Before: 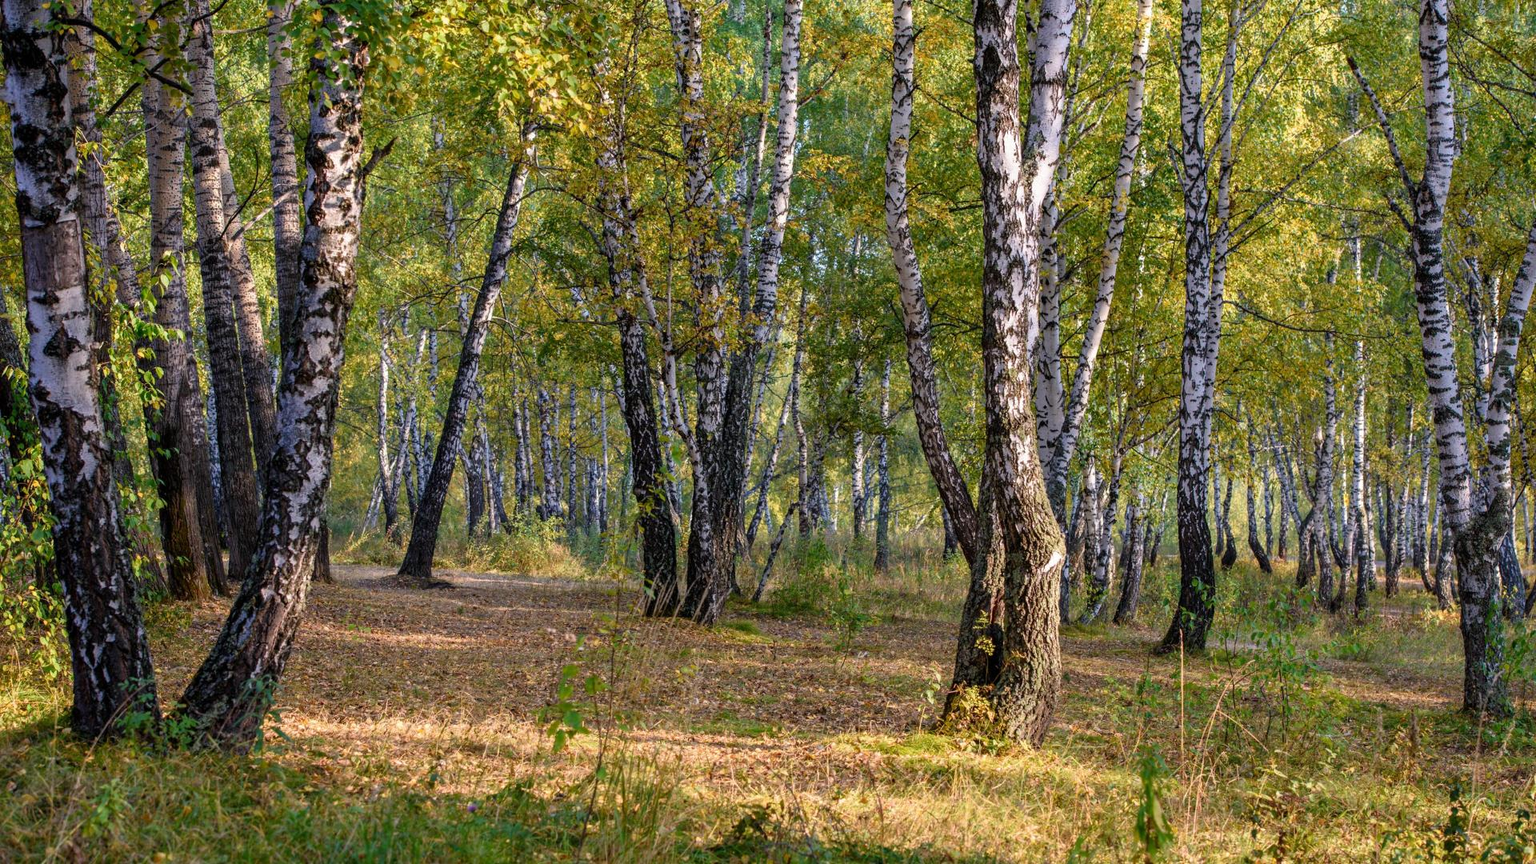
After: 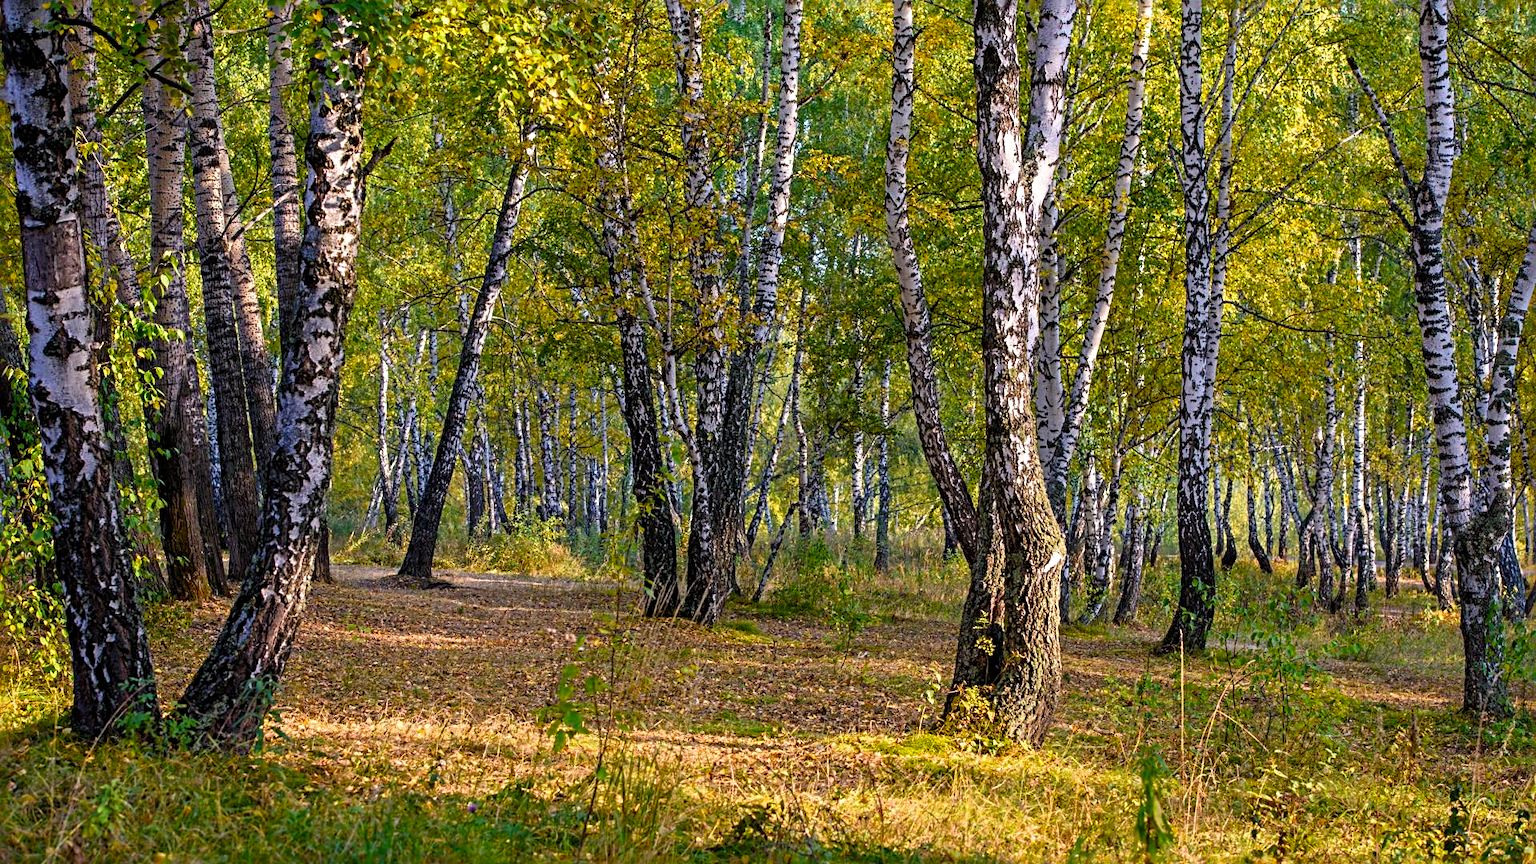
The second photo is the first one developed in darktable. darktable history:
sharpen: radius 4
color balance rgb: linear chroma grading › global chroma 8.33%, perceptual saturation grading › global saturation 18.52%, global vibrance 7.87%
white balance: emerald 1
